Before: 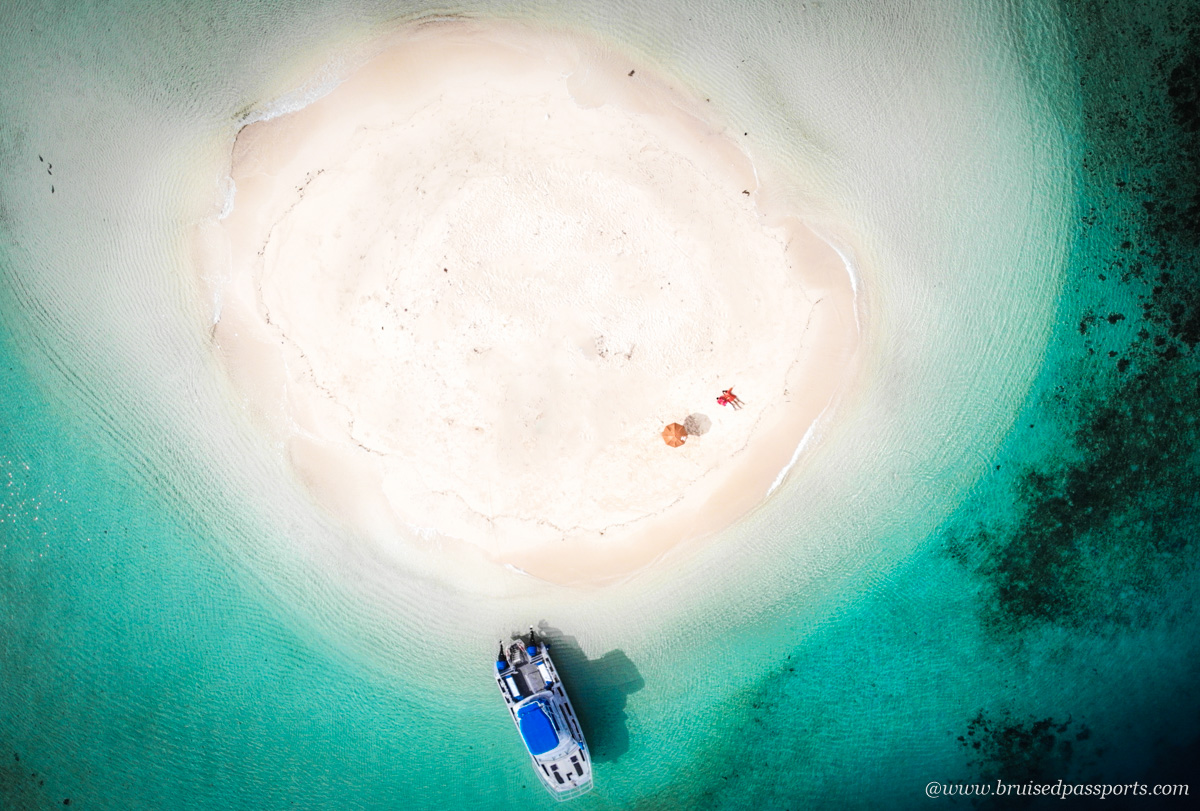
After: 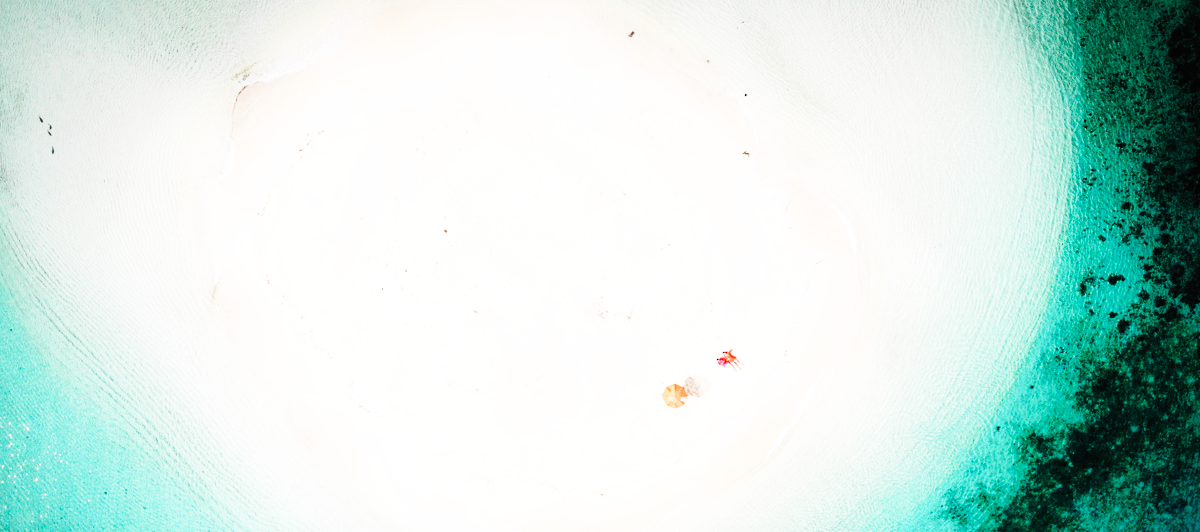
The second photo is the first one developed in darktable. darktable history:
base curve: curves: ch0 [(0, 0) (0, 0) (0.002, 0.001) (0.008, 0.003) (0.019, 0.011) (0.037, 0.037) (0.064, 0.11) (0.102, 0.232) (0.152, 0.379) (0.216, 0.524) (0.296, 0.665) (0.394, 0.789) (0.512, 0.881) (0.651, 0.945) (0.813, 0.986) (1, 1)], preserve colors none
crop and rotate: top 4.848%, bottom 29.503%
